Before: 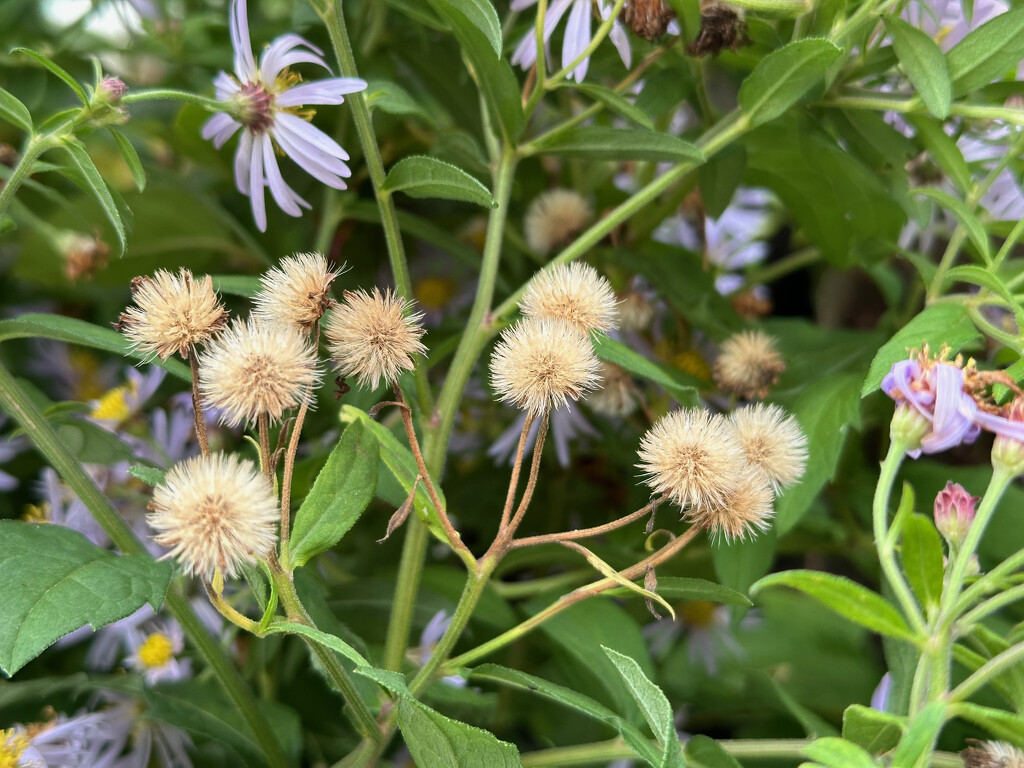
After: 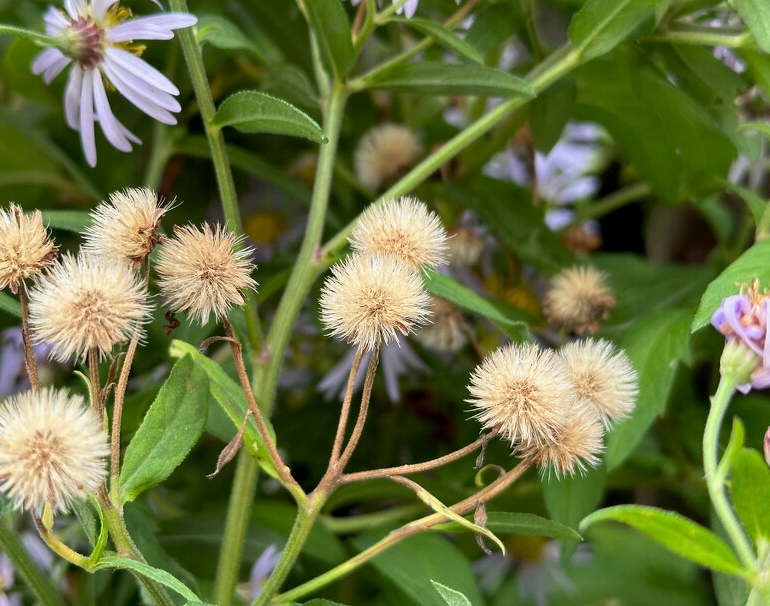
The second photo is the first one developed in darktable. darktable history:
crop: left 16.615%, top 8.533%, right 8.182%, bottom 12.55%
